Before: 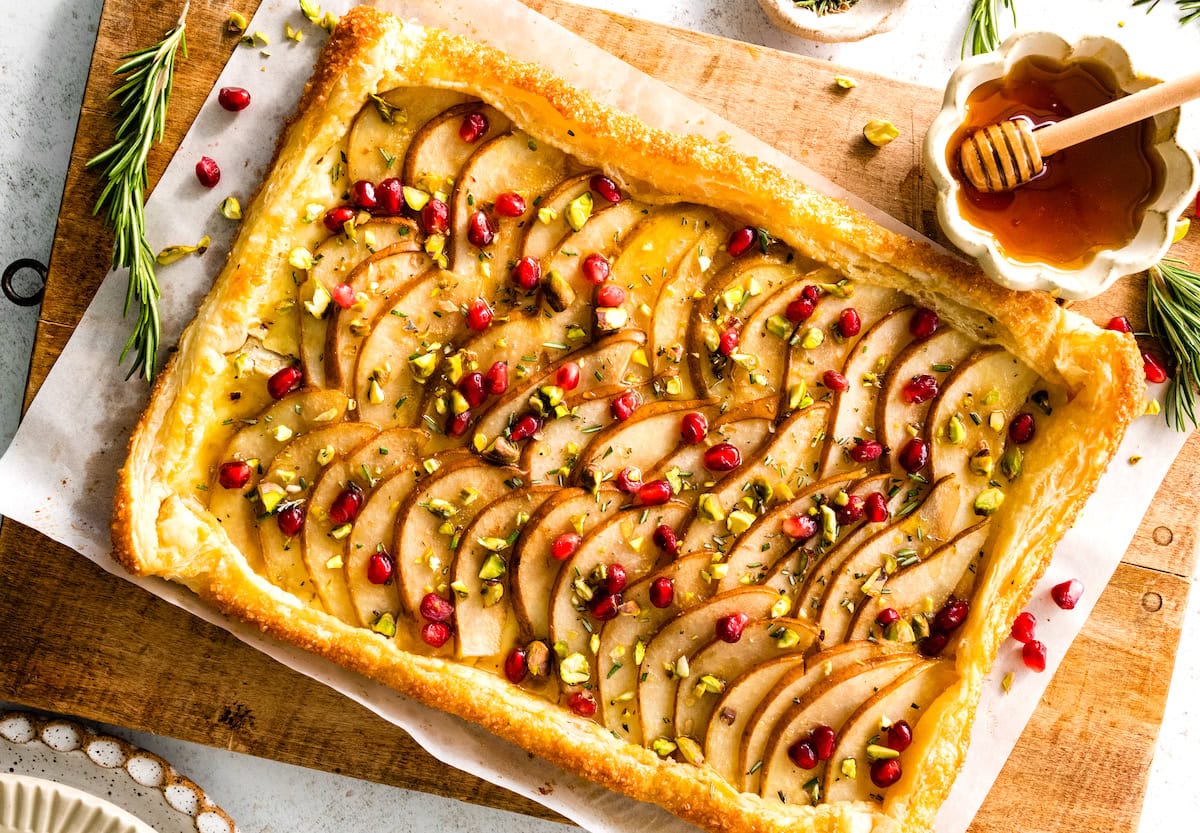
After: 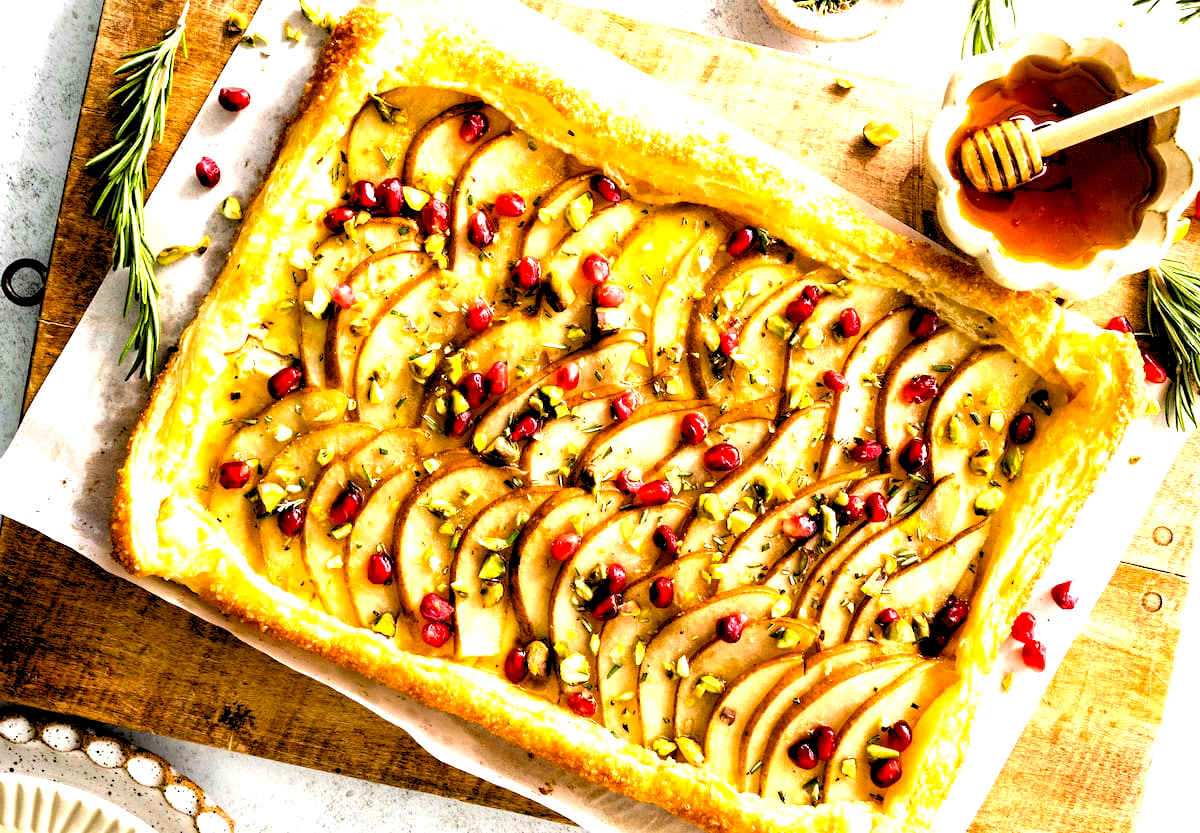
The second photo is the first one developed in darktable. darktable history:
levels: gray 50.88%, levels [0.062, 0.494, 0.925]
exposure: black level correction 0.012, exposure 0.702 EV, compensate exposure bias true, compensate highlight preservation false
